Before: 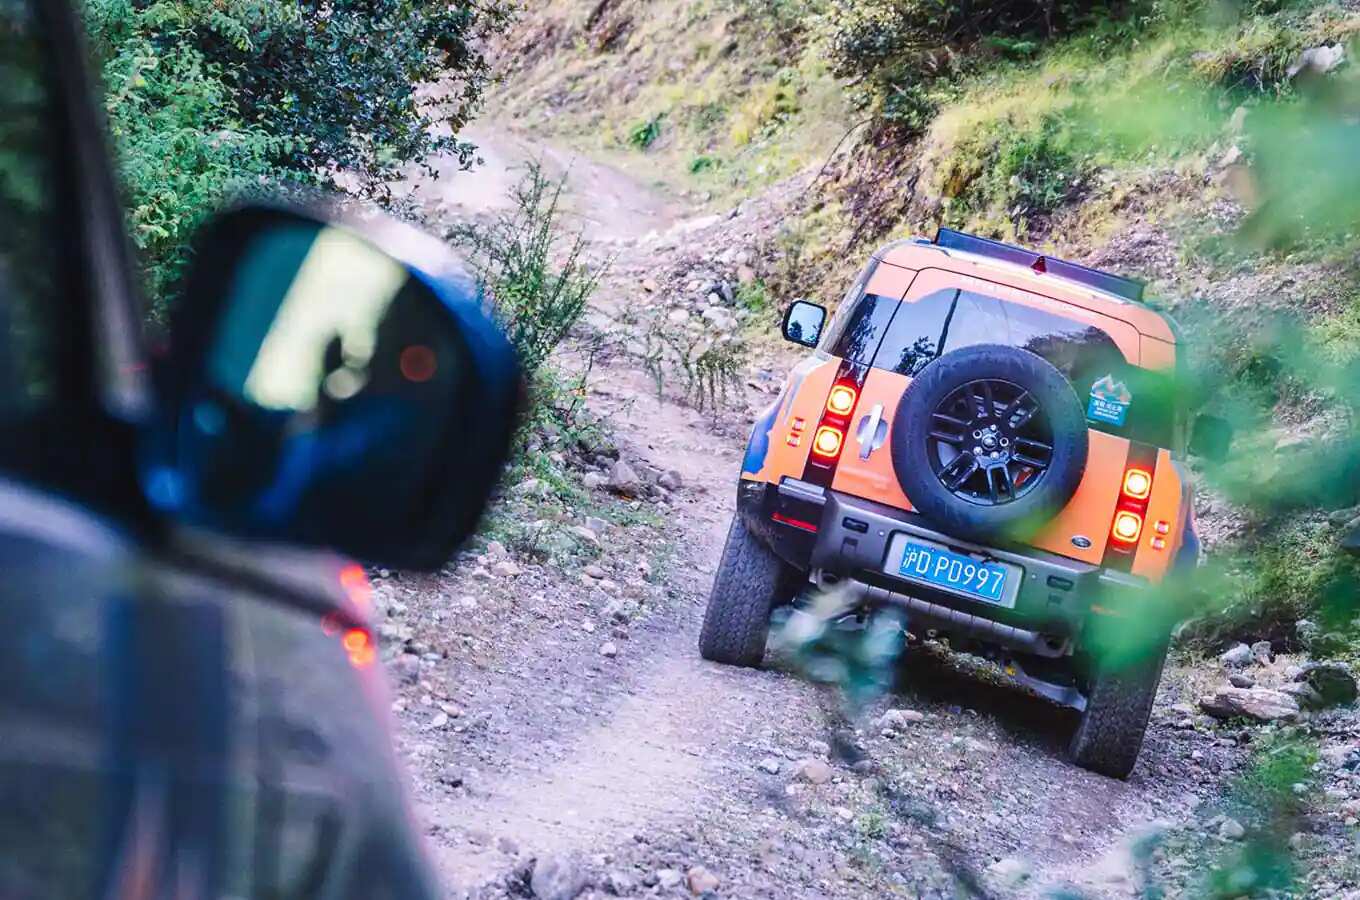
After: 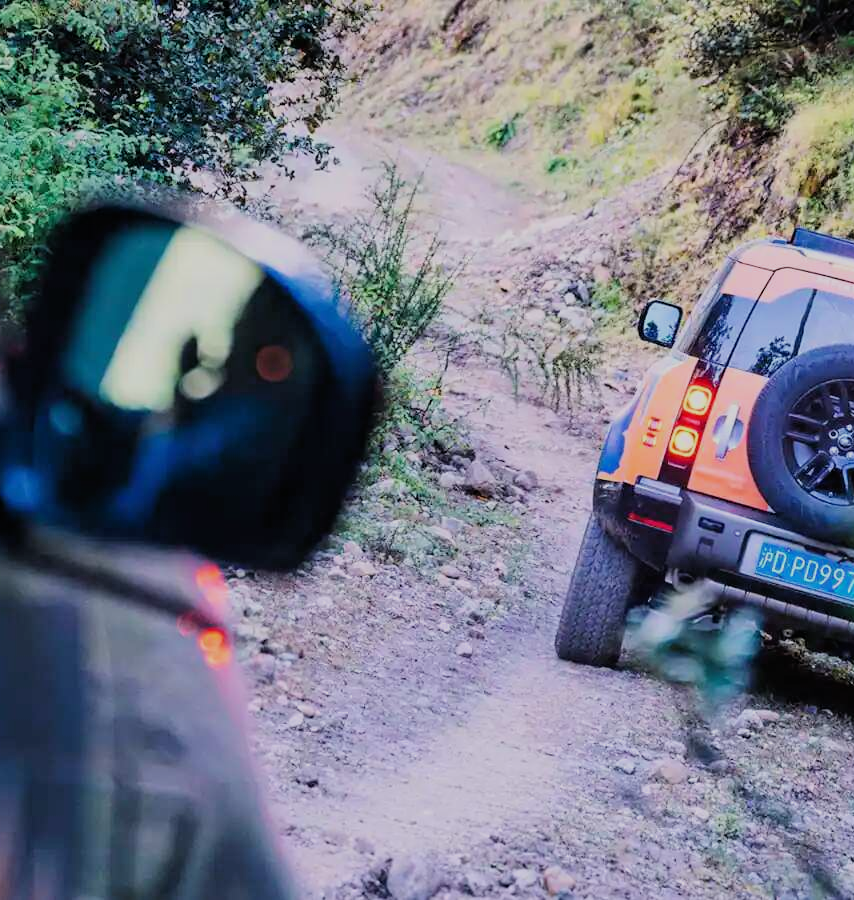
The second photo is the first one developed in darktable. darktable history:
crop: left 10.644%, right 26.528%
filmic rgb: black relative exposure -7.48 EV, white relative exposure 4.83 EV, hardness 3.4, color science v6 (2022)
